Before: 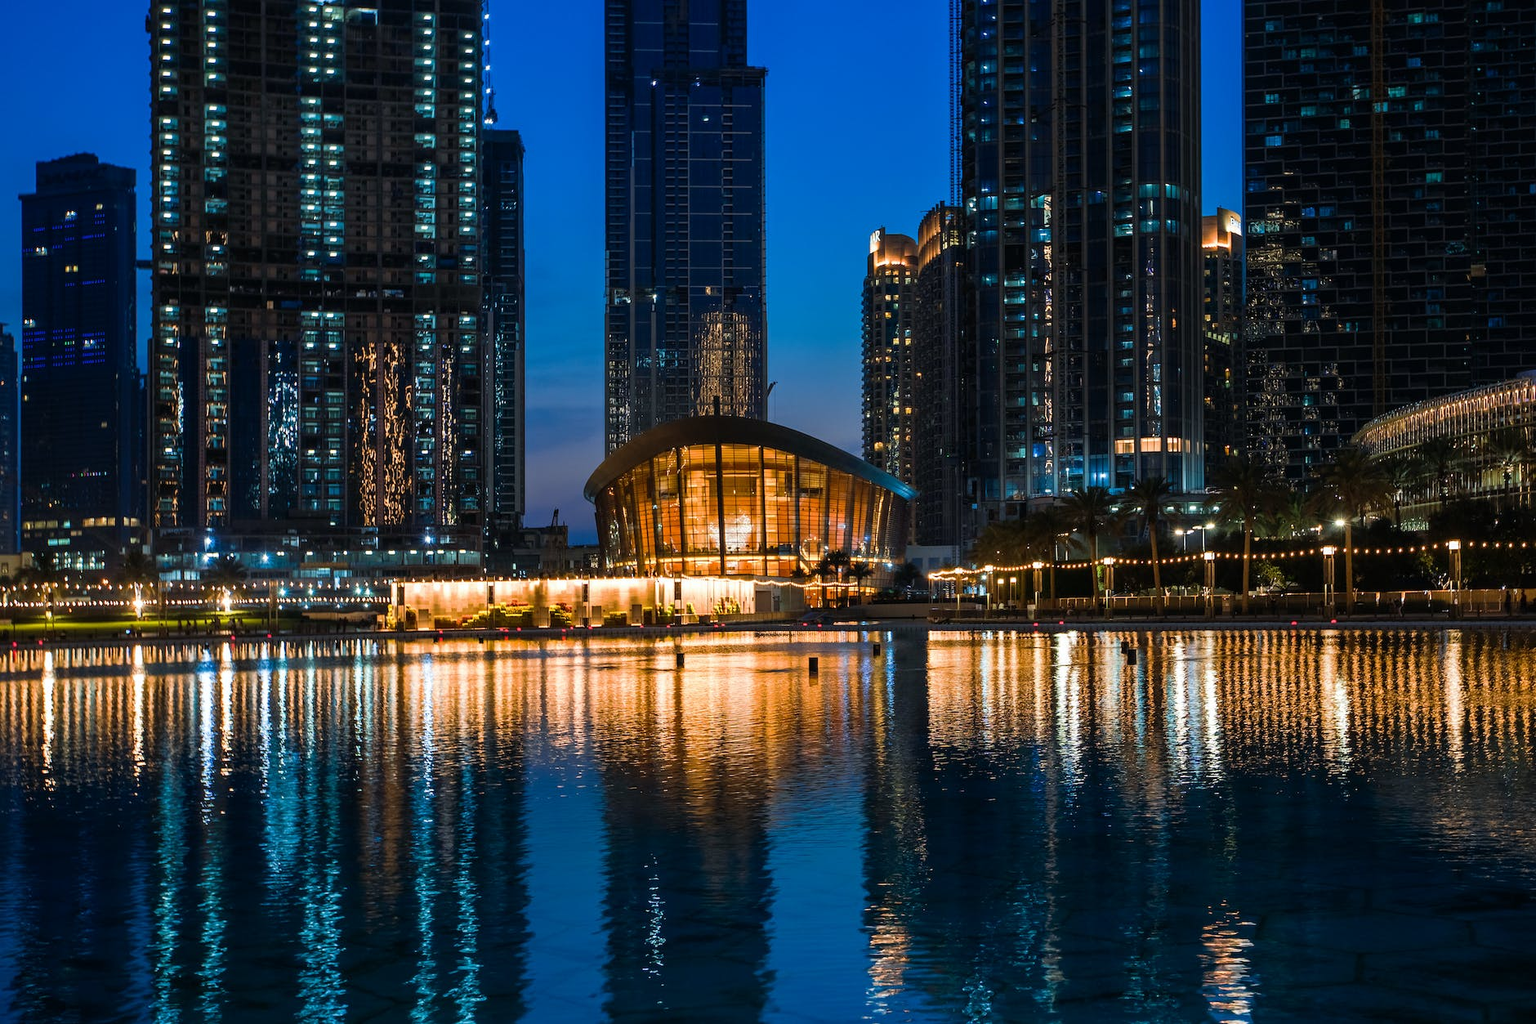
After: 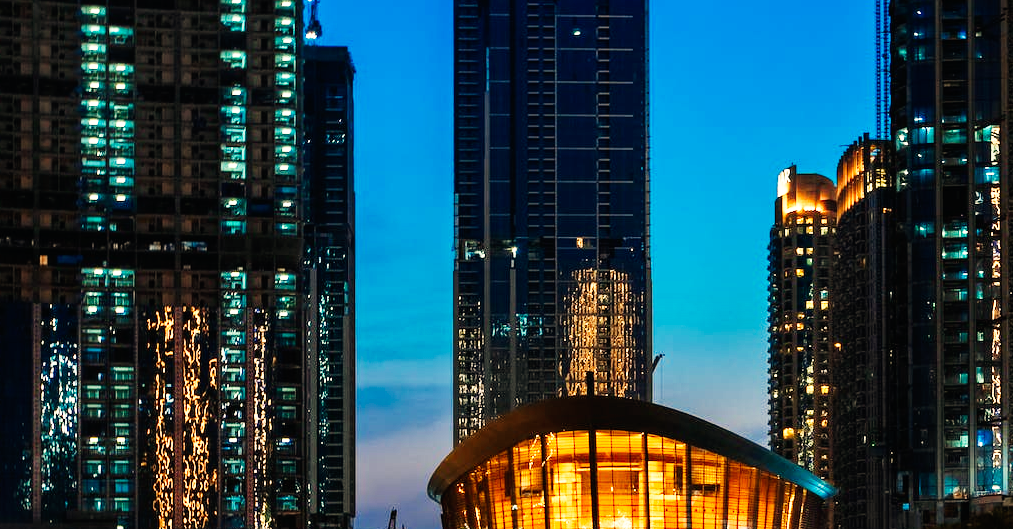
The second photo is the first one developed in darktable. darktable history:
base curve: curves: ch0 [(0, 0) (0.007, 0.004) (0.027, 0.03) (0.046, 0.07) (0.207, 0.54) (0.442, 0.872) (0.673, 0.972) (1, 1)], preserve colors none
crop: left 15.306%, top 9.065%, right 30.789%, bottom 48.638%
white balance: red 1.138, green 0.996, blue 0.812
